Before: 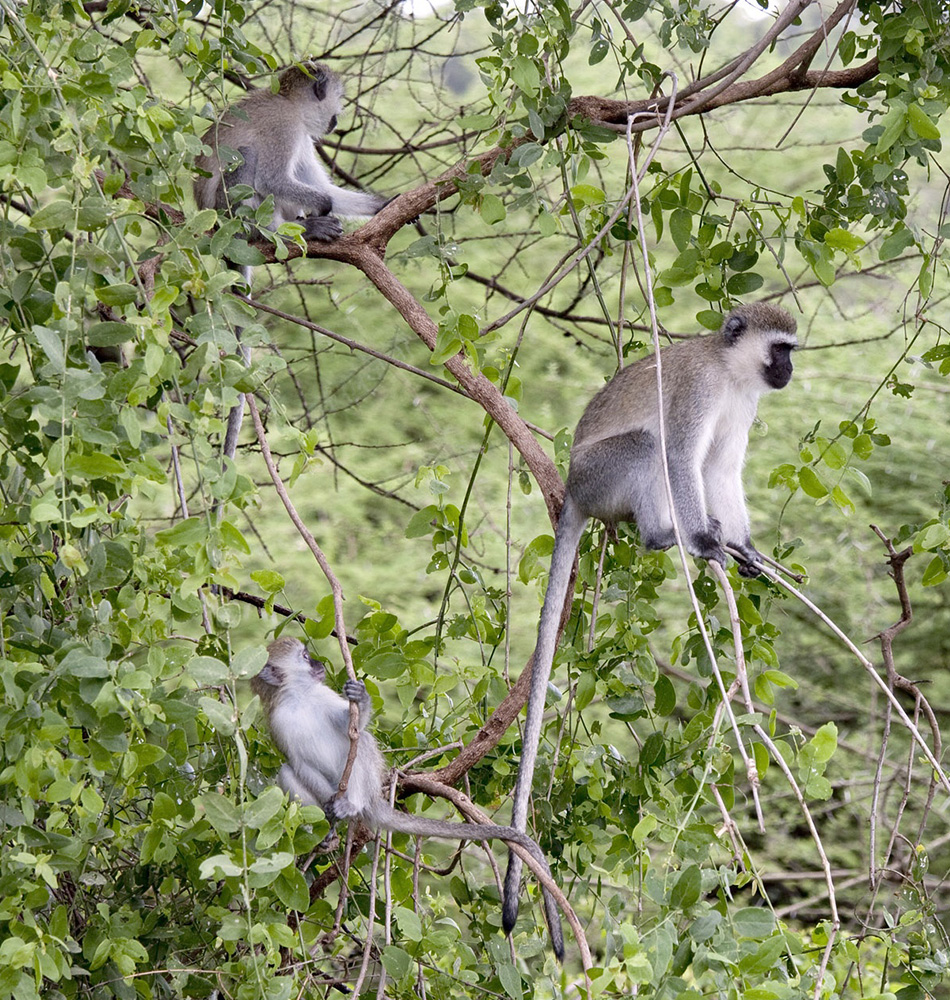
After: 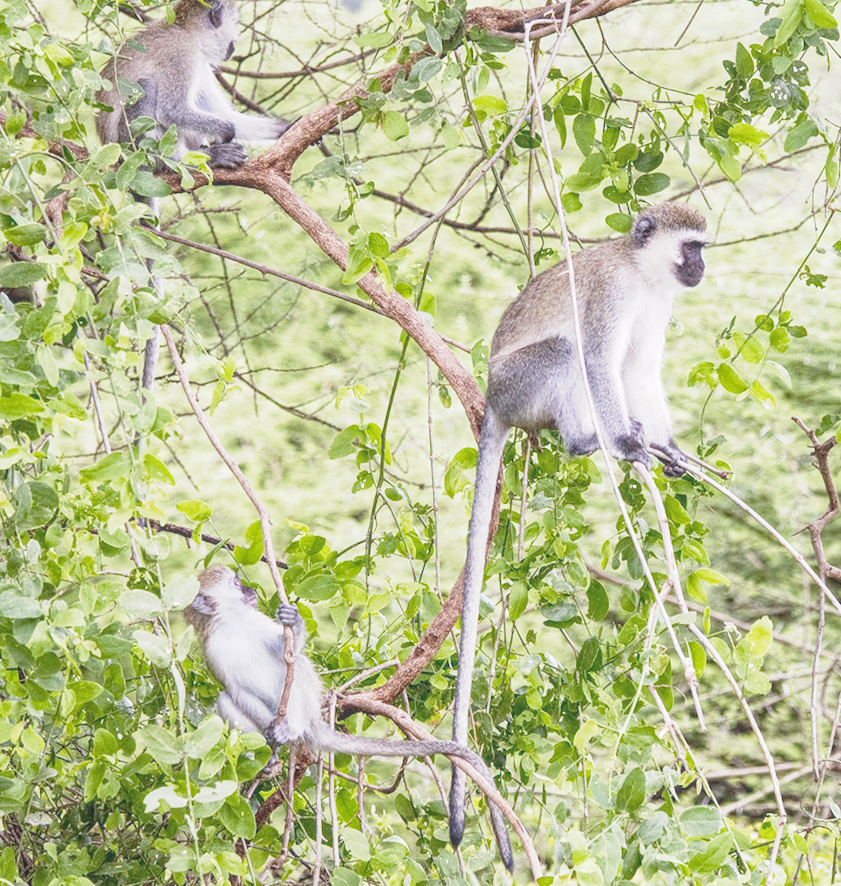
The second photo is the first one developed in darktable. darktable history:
exposure: exposure 0.604 EV, compensate exposure bias true, compensate highlight preservation false
crop and rotate: angle 3.58°, left 5.758%, top 5.671%
base curve: curves: ch0 [(0, 0) (0.088, 0.125) (0.176, 0.251) (0.354, 0.501) (0.613, 0.749) (1, 0.877)], preserve colors none
local contrast: highlights 71%, shadows 21%, midtone range 0.197
